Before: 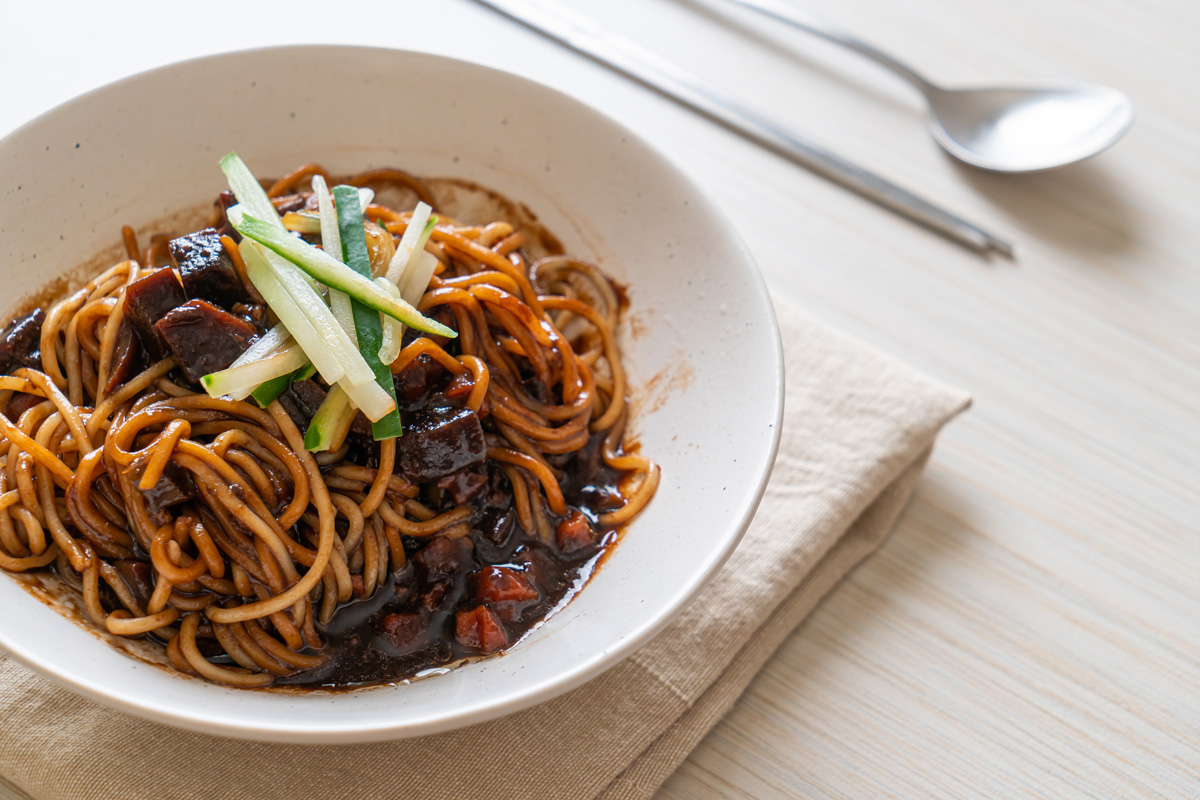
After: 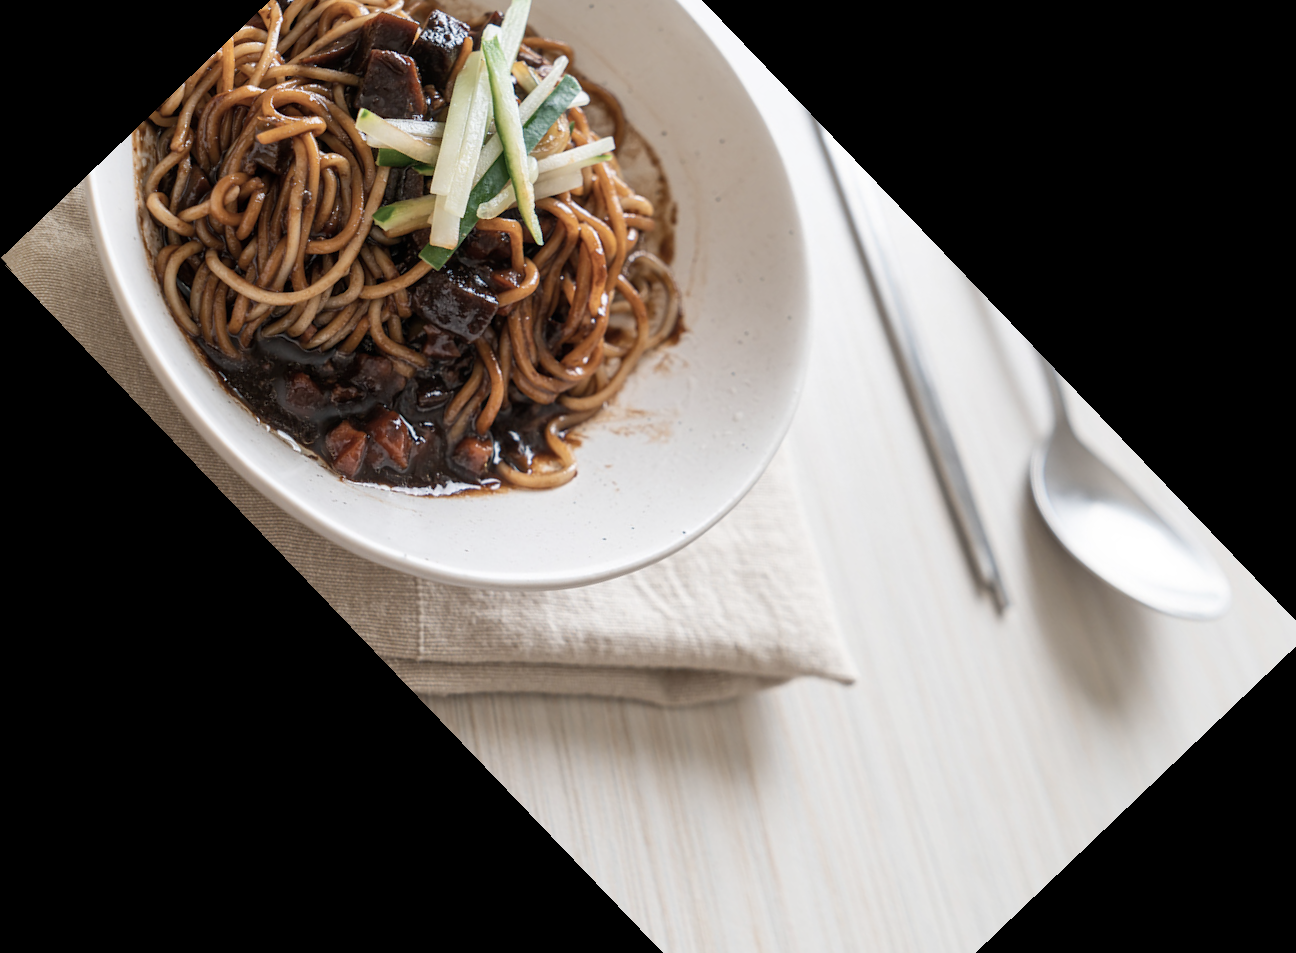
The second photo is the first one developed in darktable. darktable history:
rotate and perspective: rotation 1.69°, lens shift (vertical) -0.023, lens shift (horizontal) -0.291, crop left 0.025, crop right 0.988, crop top 0.092, crop bottom 0.842
contrast brightness saturation: contrast 0.1, saturation -0.36
crop and rotate: angle -46.26°, top 16.234%, right 0.912%, bottom 11.704%
